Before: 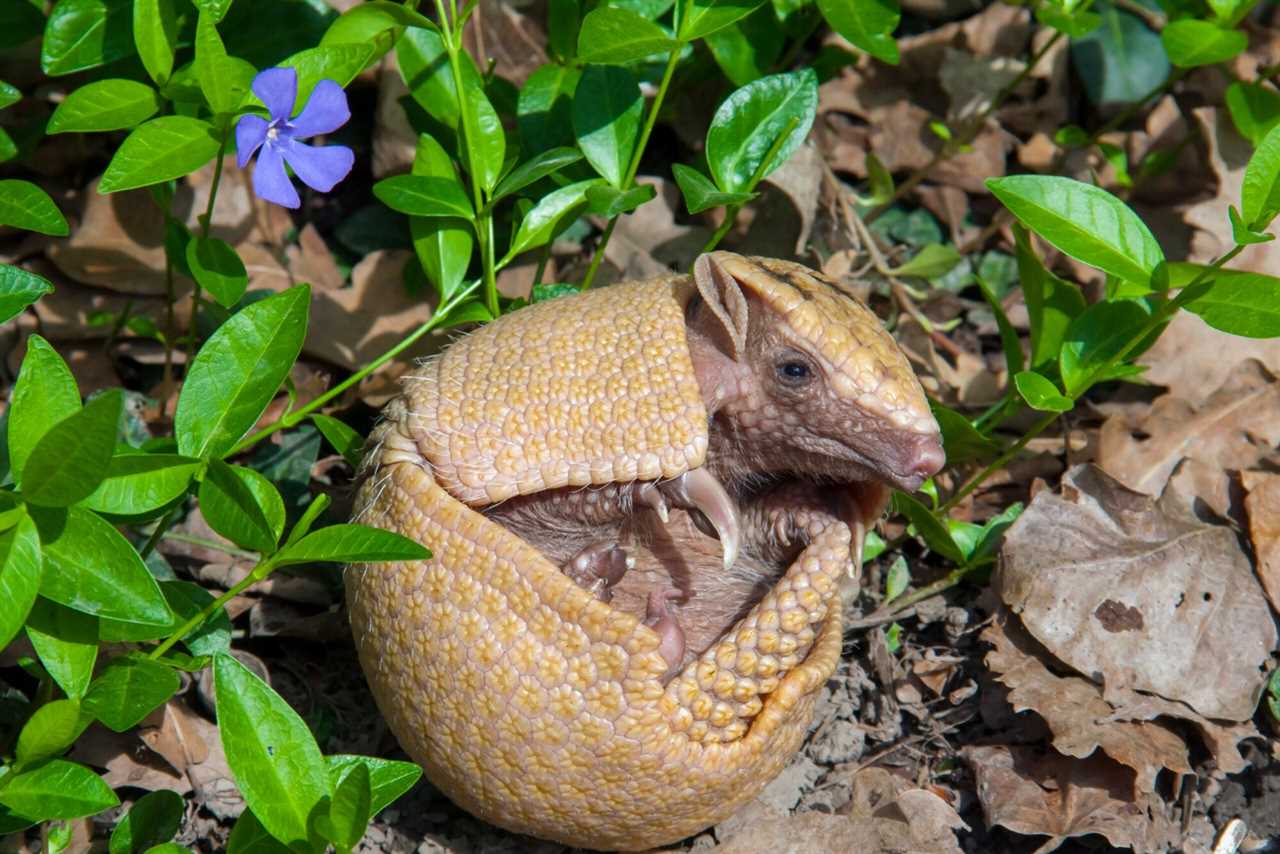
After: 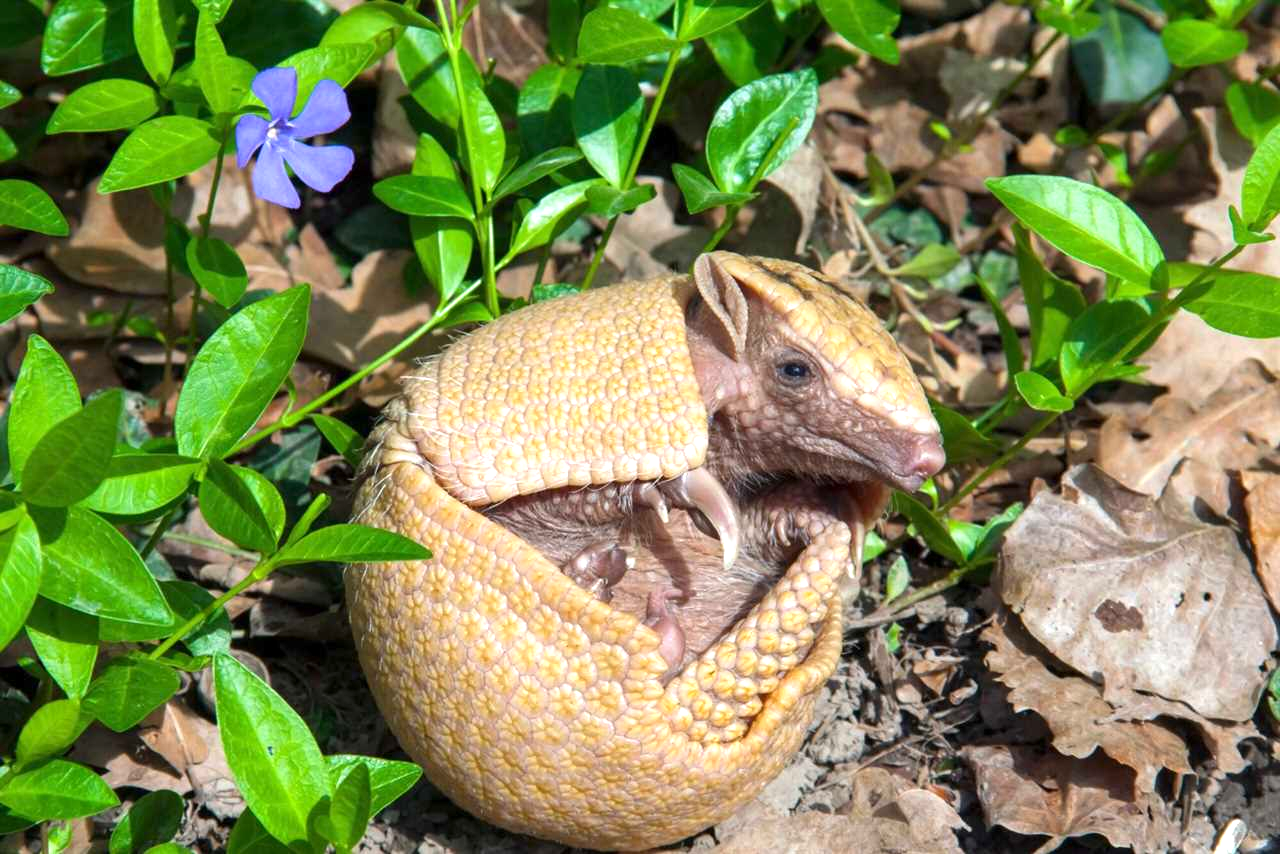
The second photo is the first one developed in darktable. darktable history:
exposure: exposure 0.649 EV, compensate exposure bias true, compensate highlight preservation false
